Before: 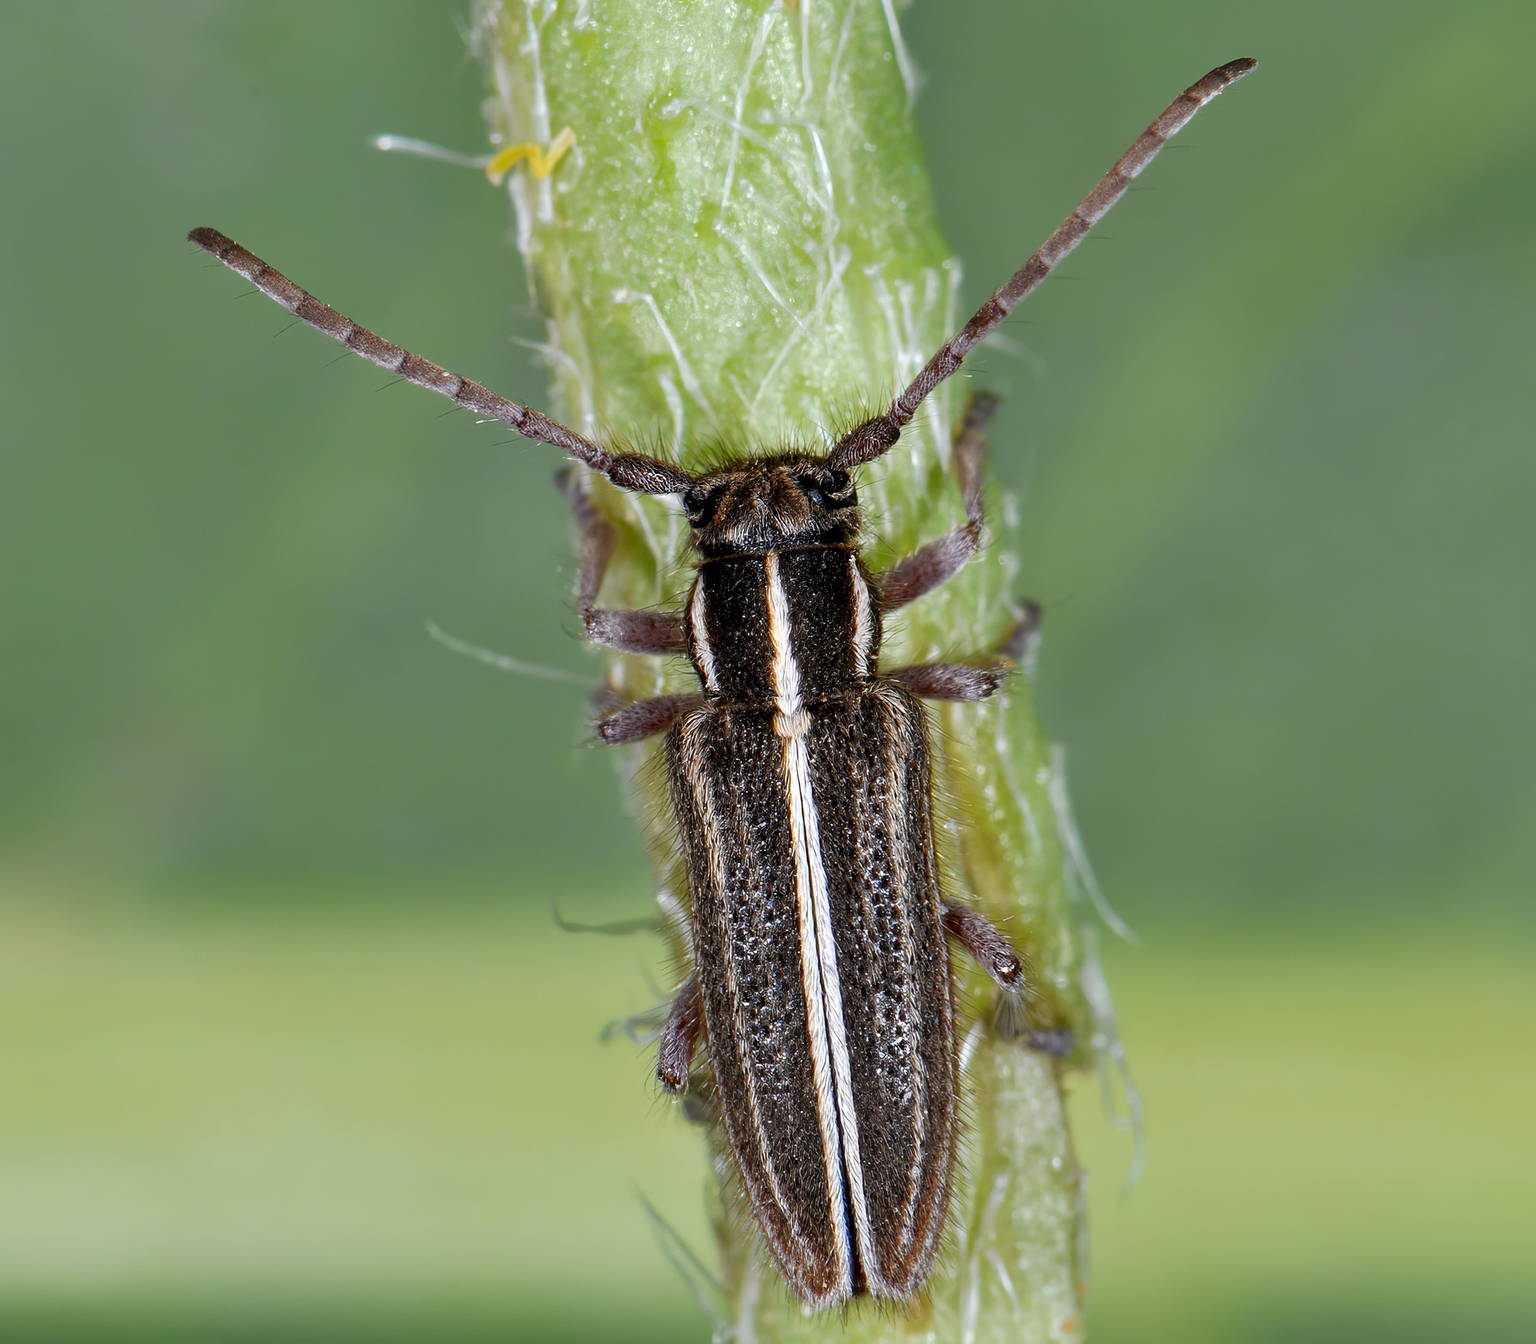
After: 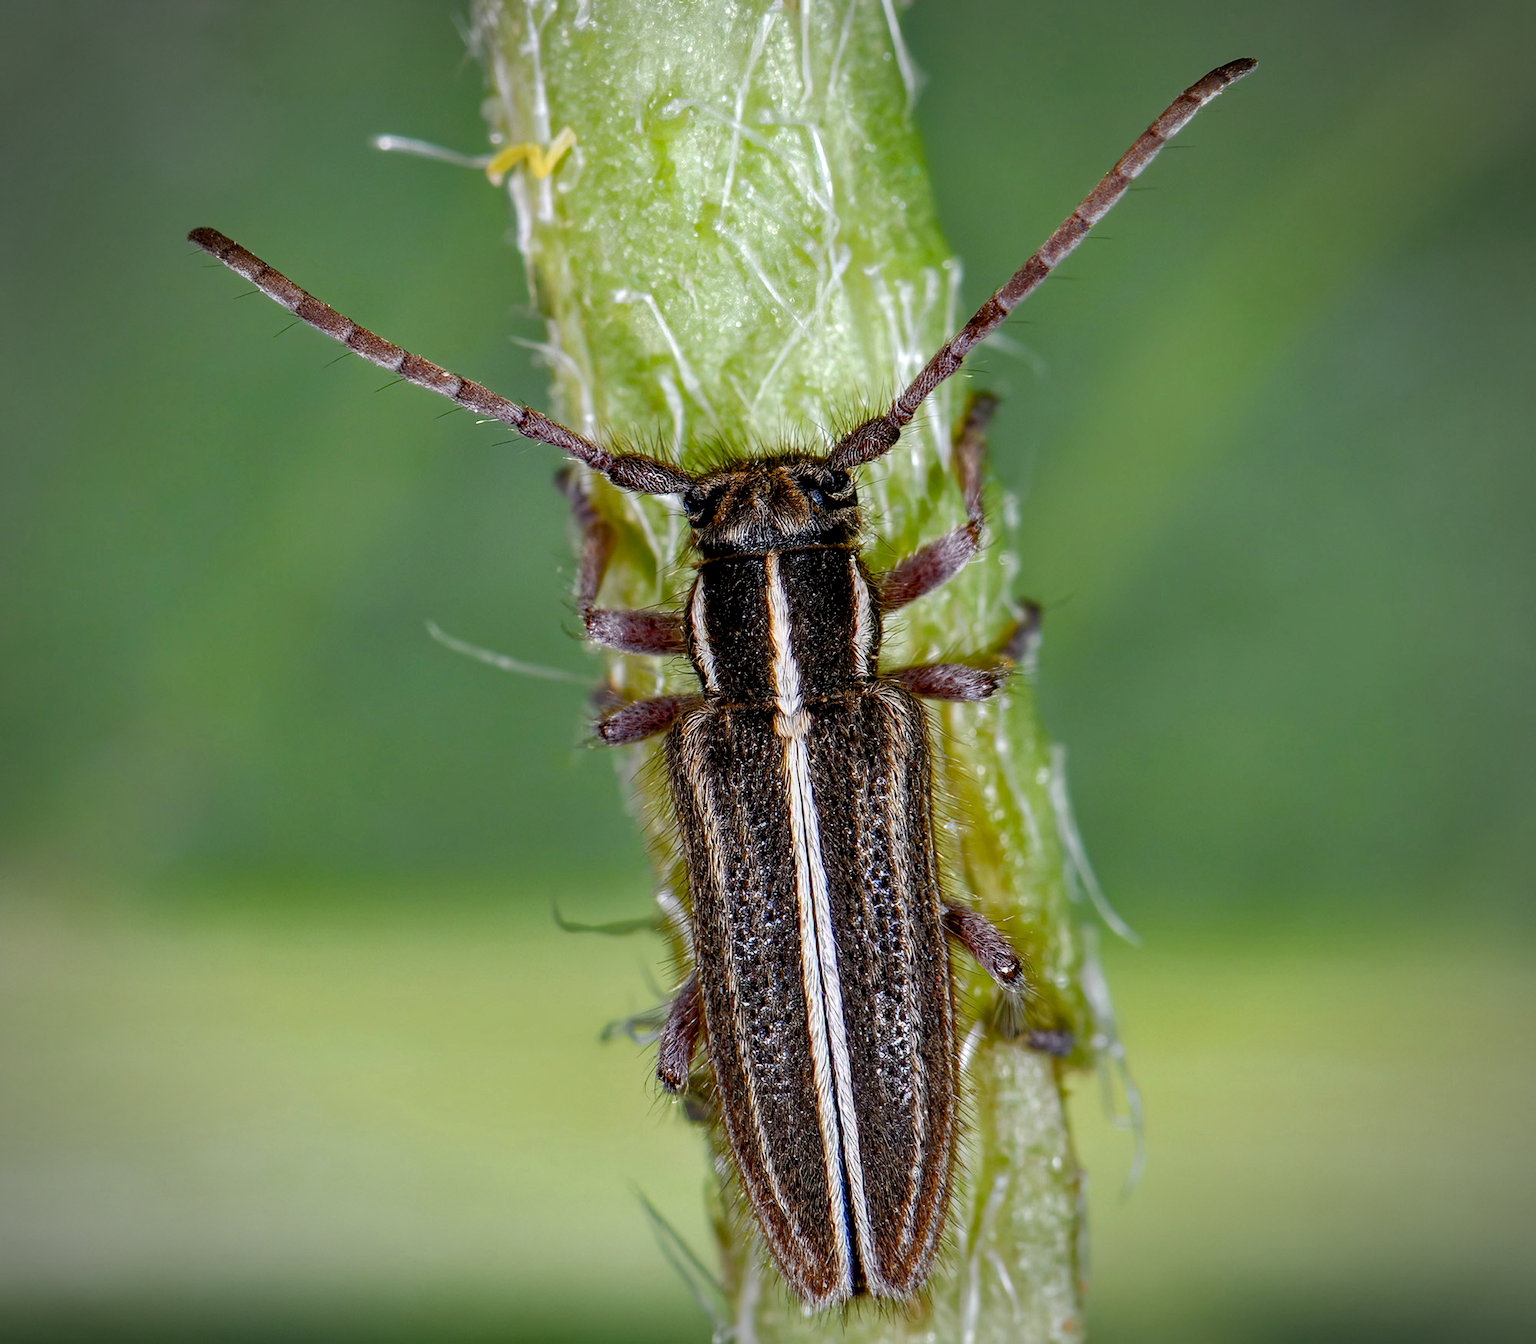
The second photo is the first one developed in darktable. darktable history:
color balance rgb: global offset › luminance -0.252%, linear chroma grading › global chroma 10.084%, perceptual saturation grading › global saturation 20%, perceptual saturation grading › highlights -48.956%, perceptual saturation grading › shadows 25.438%, global vibrance 20%
haze removal: compatibility mode true, adaptive false
local contrast: on, module defaults
vignetting: automatic ratio true, unbound false
